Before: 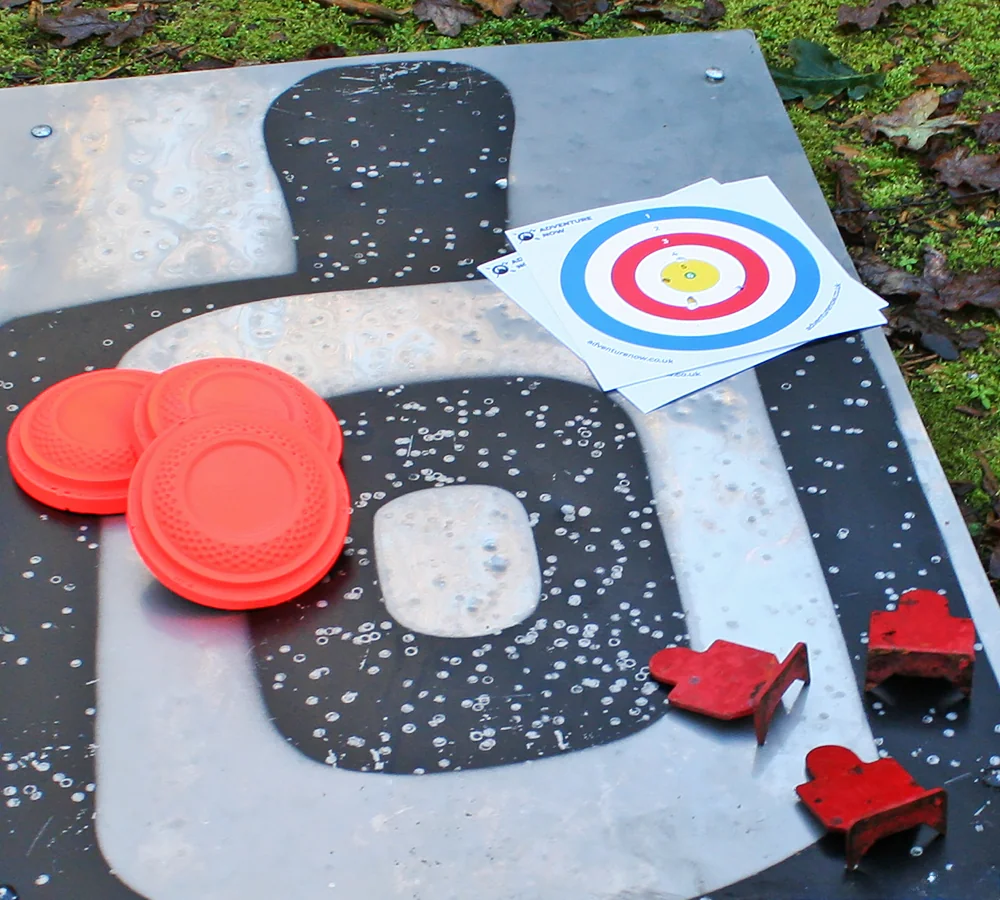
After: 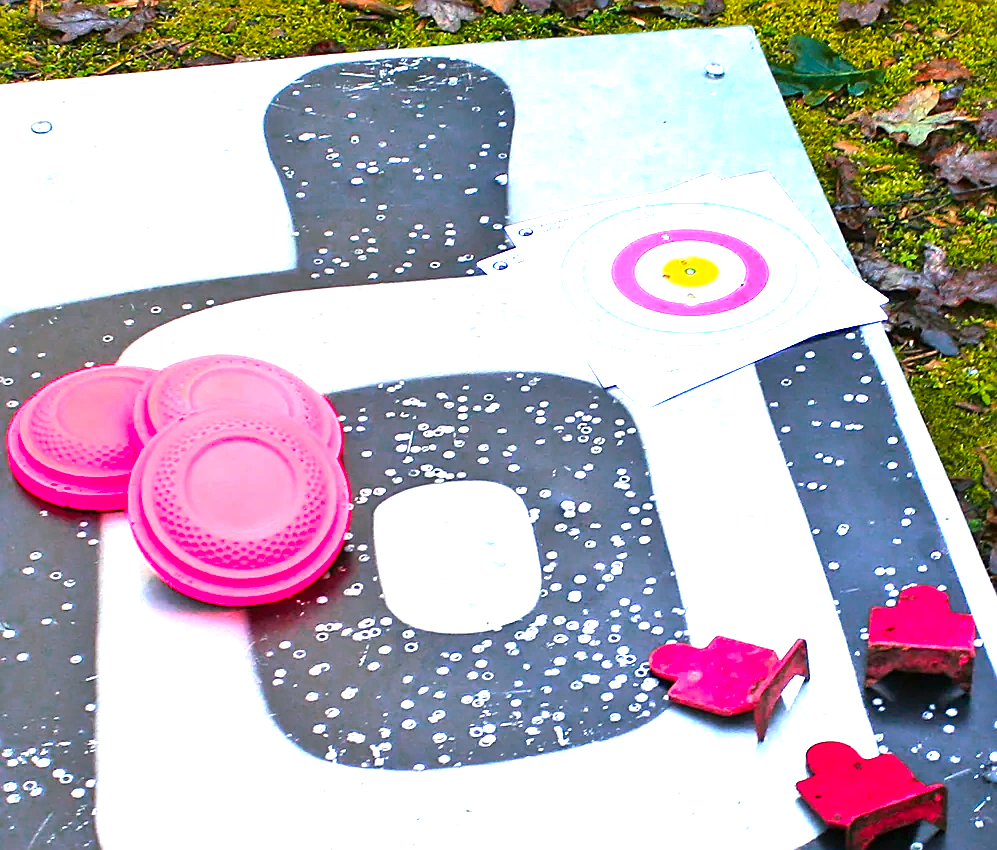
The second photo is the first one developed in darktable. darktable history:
exposure: exposure 0.999 EV, compensate highlight preservation false
color zones: curves: ch0 [(0.473, 0.374) (0.742, 0.784)]; ch1 [(0.354, 0.737) (0.742, 0.705)]; ch2 [(0.318, 0.421) (0.758, 0.532)]
sharpen: amount 0.575
crop: top 0.448%, right 0.264%, bottom 5.045%
